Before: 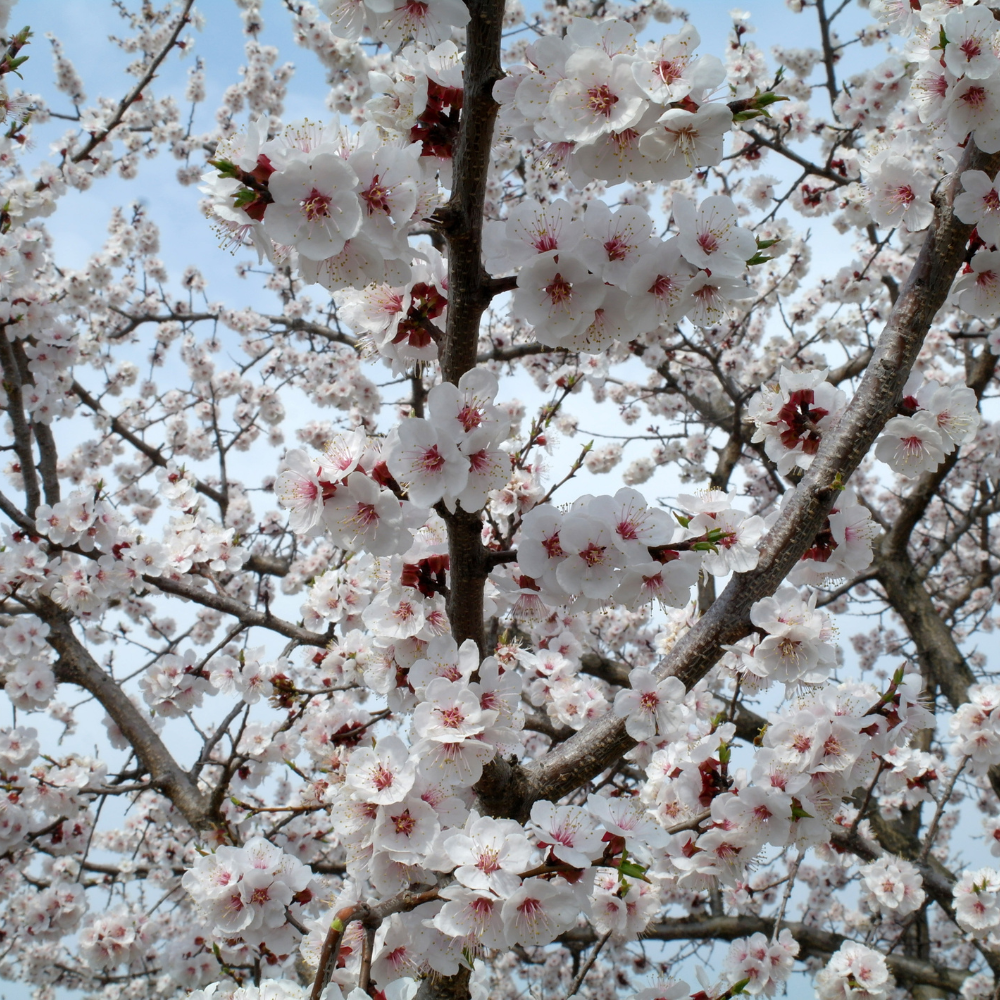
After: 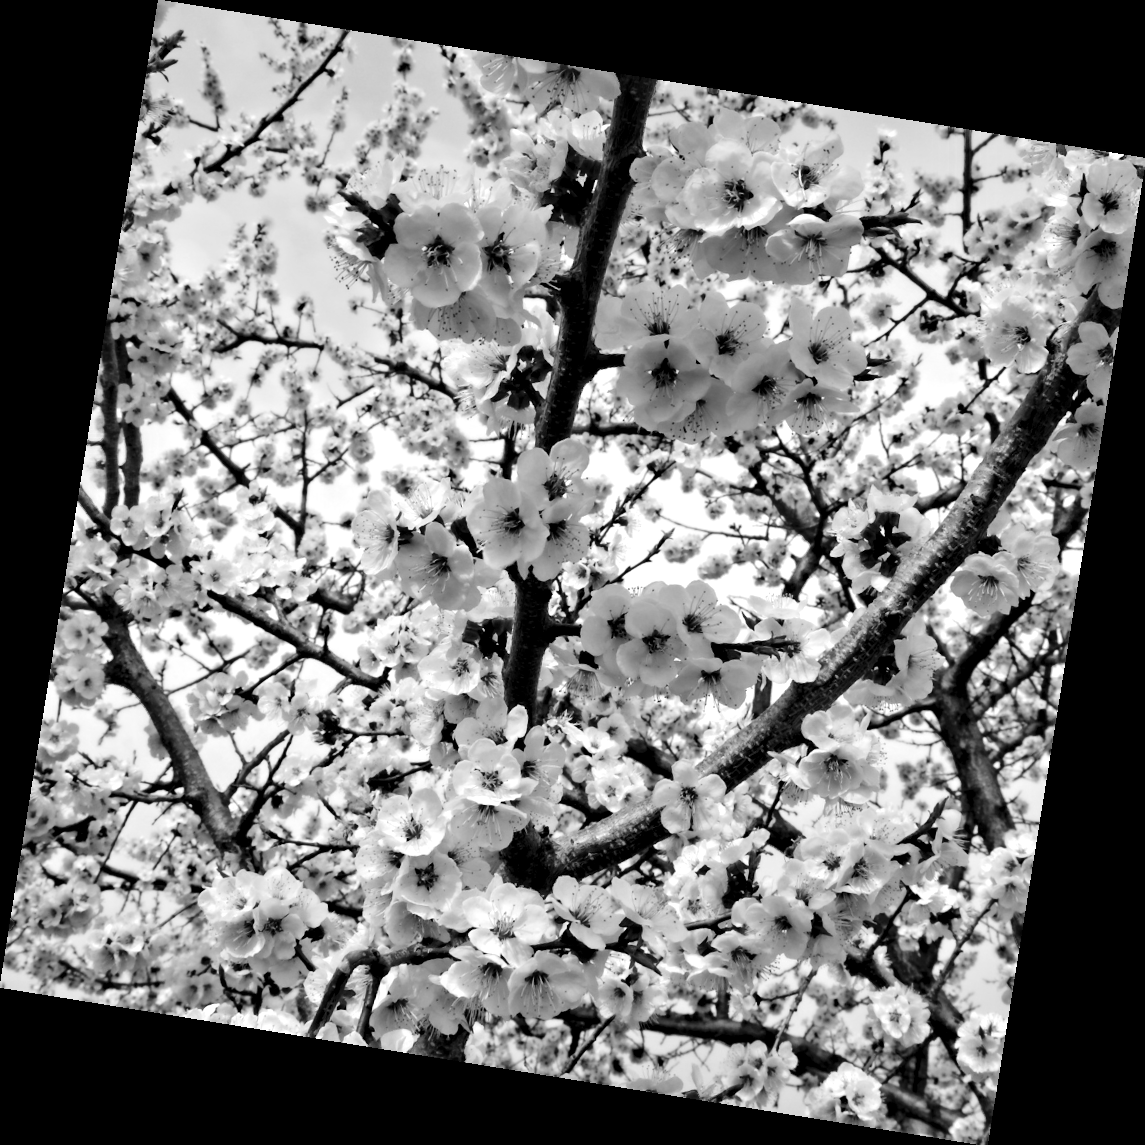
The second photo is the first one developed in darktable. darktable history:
tone curve: curves: ch0 [(0, 0) (0.037, 0.025) (0.131, 0.093) (0.275, 0.256) (0.476, 0.517) (0.607, 0.667) (0.691, 0.745) (0.789, 0.836) (0.911, 0.925) (0.997, 0.995)]; ch1 [(0, 0) (0.301, 0.3) (0.444, 0.45) (0.493, 0.495) (0.507, 0.503) (0.534, 0.533) (0.582, 0.58) (0.658, 0.693) (0.746, 0.77) (1, 1)]; ch2 [(0, 0) (0.246, 0.233) (0.36, 0.352) (0.415, 0.418) (0.476, 0.492) (0.502, 0.504) (0.525, 0.518) (0.539, 0.544) (0.586, 0.602) (0.634, 0.651) (0.706, 0.727) (0.853, 0.852) (1, 0.951)], color space Lab, independent channels, preserve colors none
contrast equalizer: y [[0.511, 0.558, 0.631, 0.632, 0.559, 0.512], [0.5 ×6], [0.507, 0.559, 0.627, 0.644, 0.647, 0.647], [0 ×6], [0 ×6]]
monochrome: on, module defaults
rotate and perspective: rotation 9.12°, automatic cropping off
